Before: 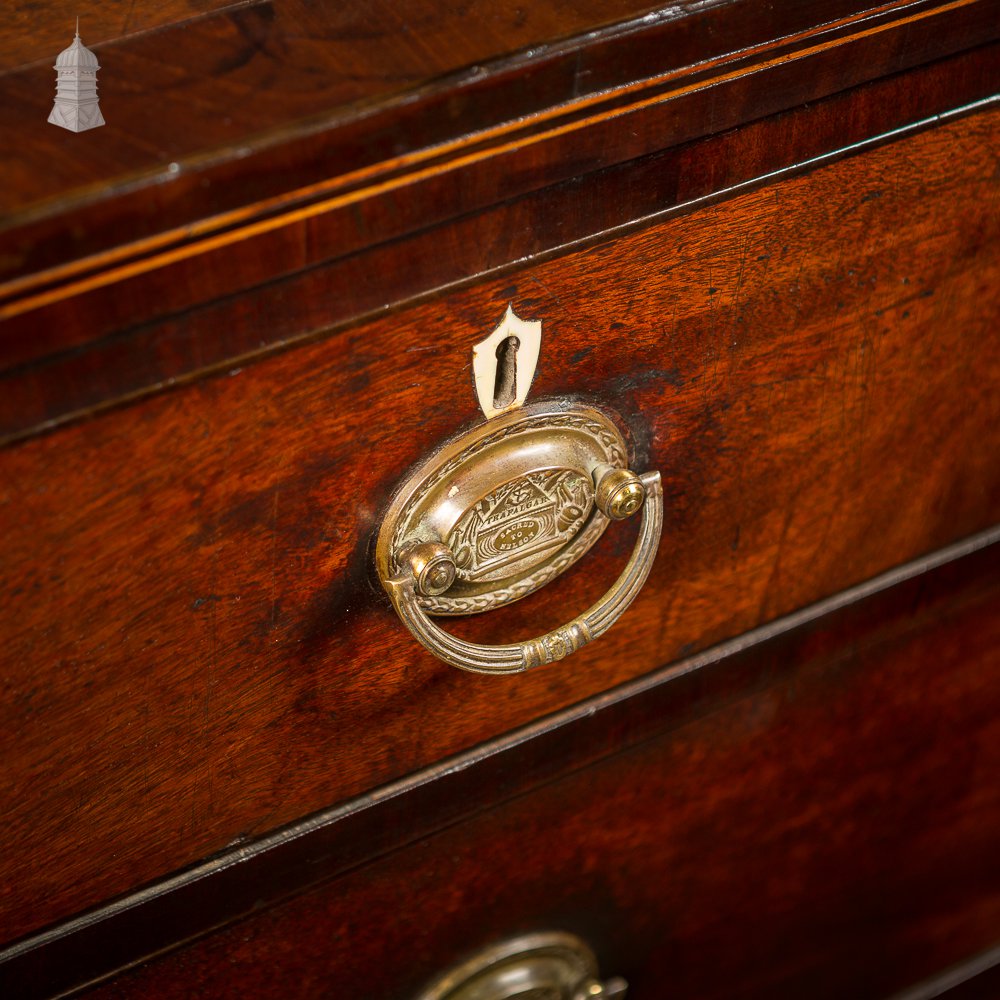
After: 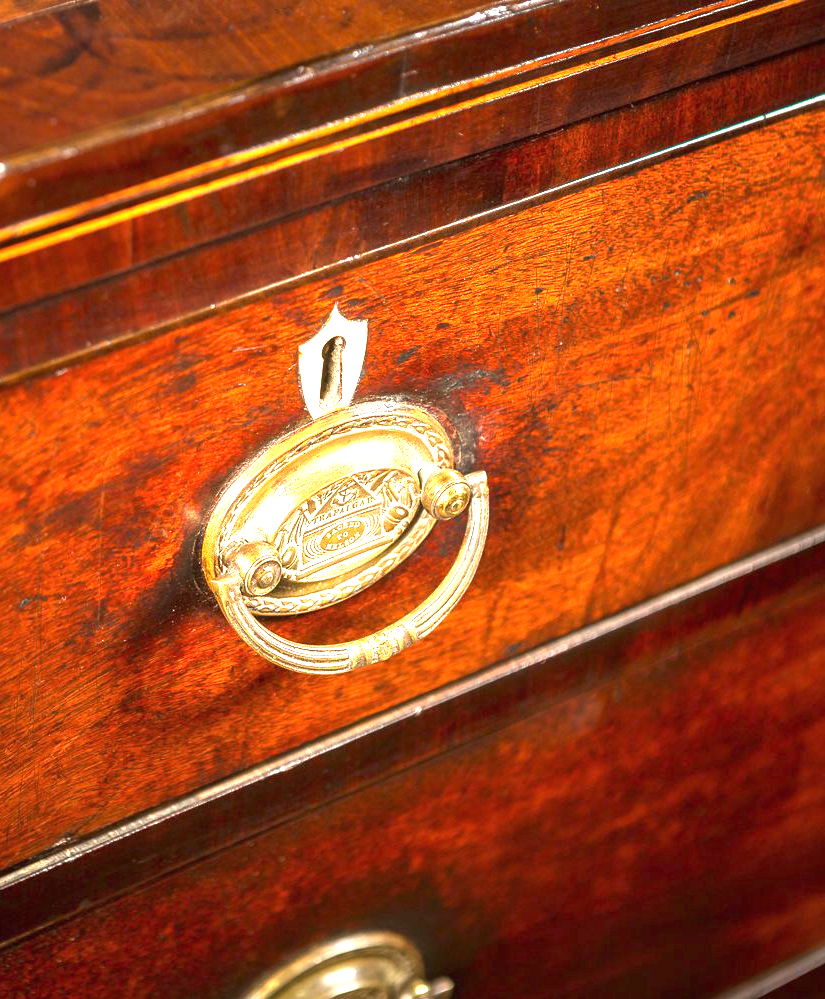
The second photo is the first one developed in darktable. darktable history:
exposure: black level correction 0, exposure 2.167 EV, compensate highlight preservation false
crop: left 17.448%, bottom 0.04%
